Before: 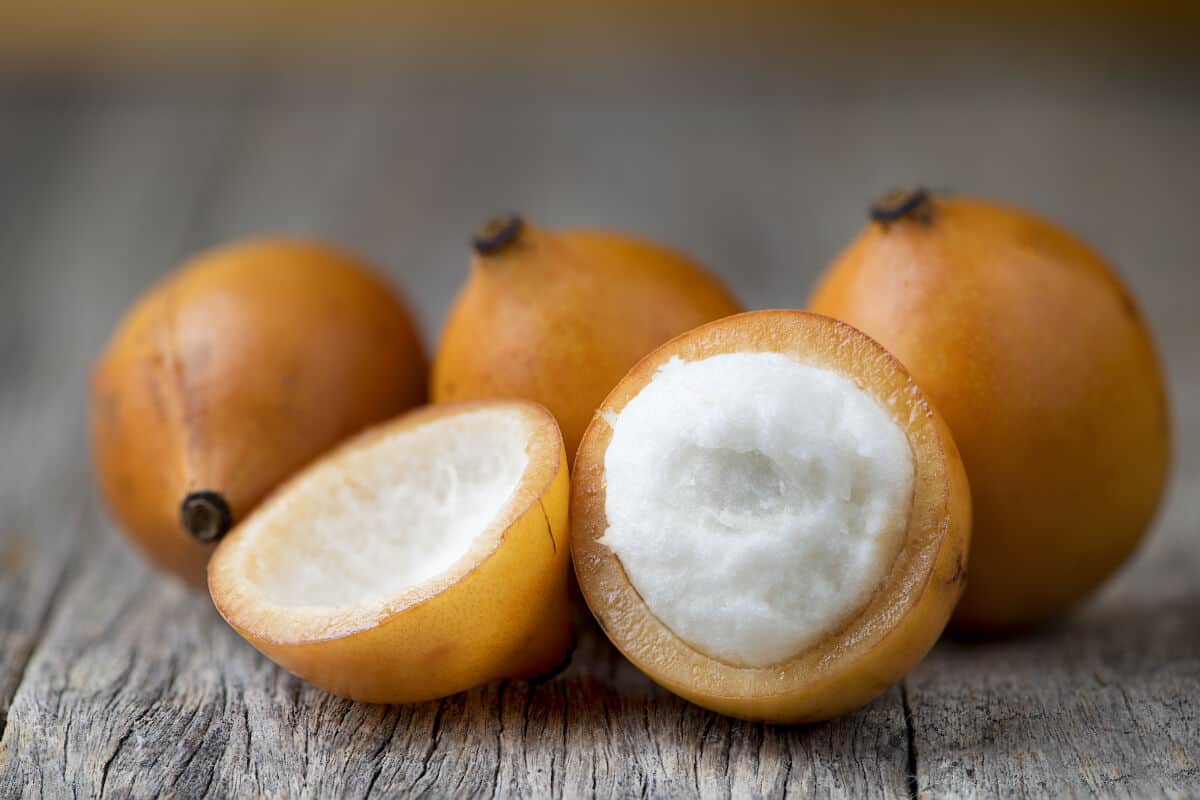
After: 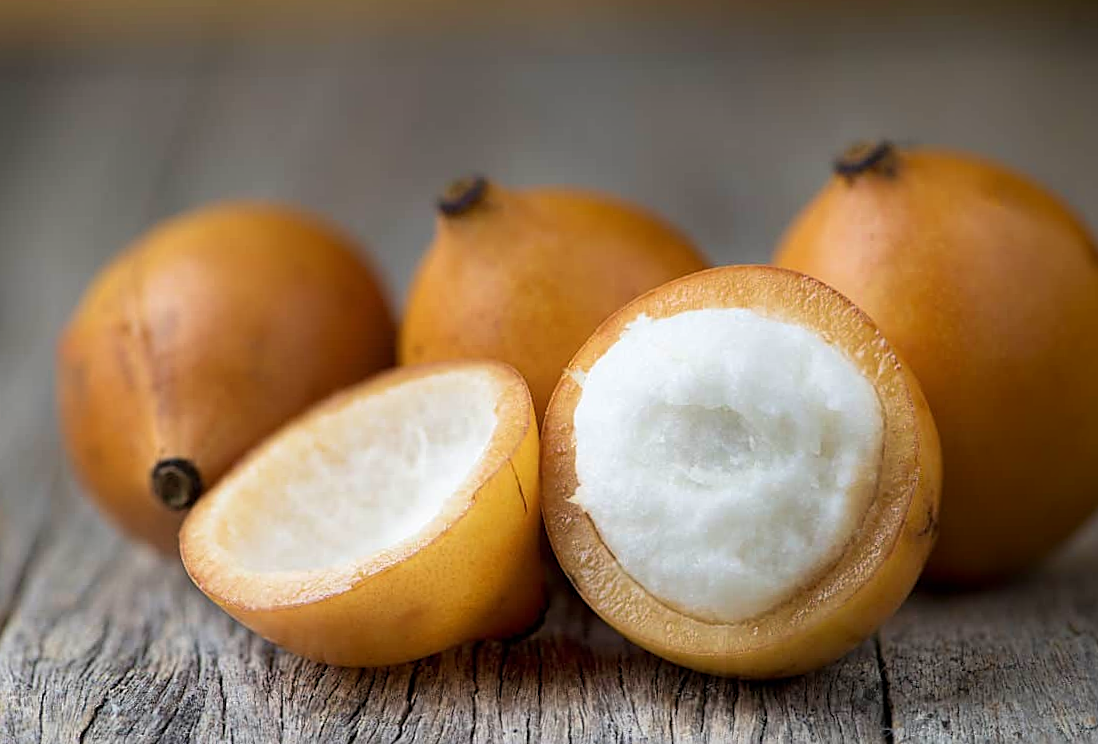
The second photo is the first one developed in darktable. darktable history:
sharpen: on, module defaults
crop: left 3.305%, top 6.436%, right 6.389%, bottom 3.258%
tone equalizer: on, module defaults
velvia: on, module defaults
rotate and perspective: rotation -1.17°, automatic cropping off
shadows and highlights: shadows -70, highlights 35, soften with gaussian
